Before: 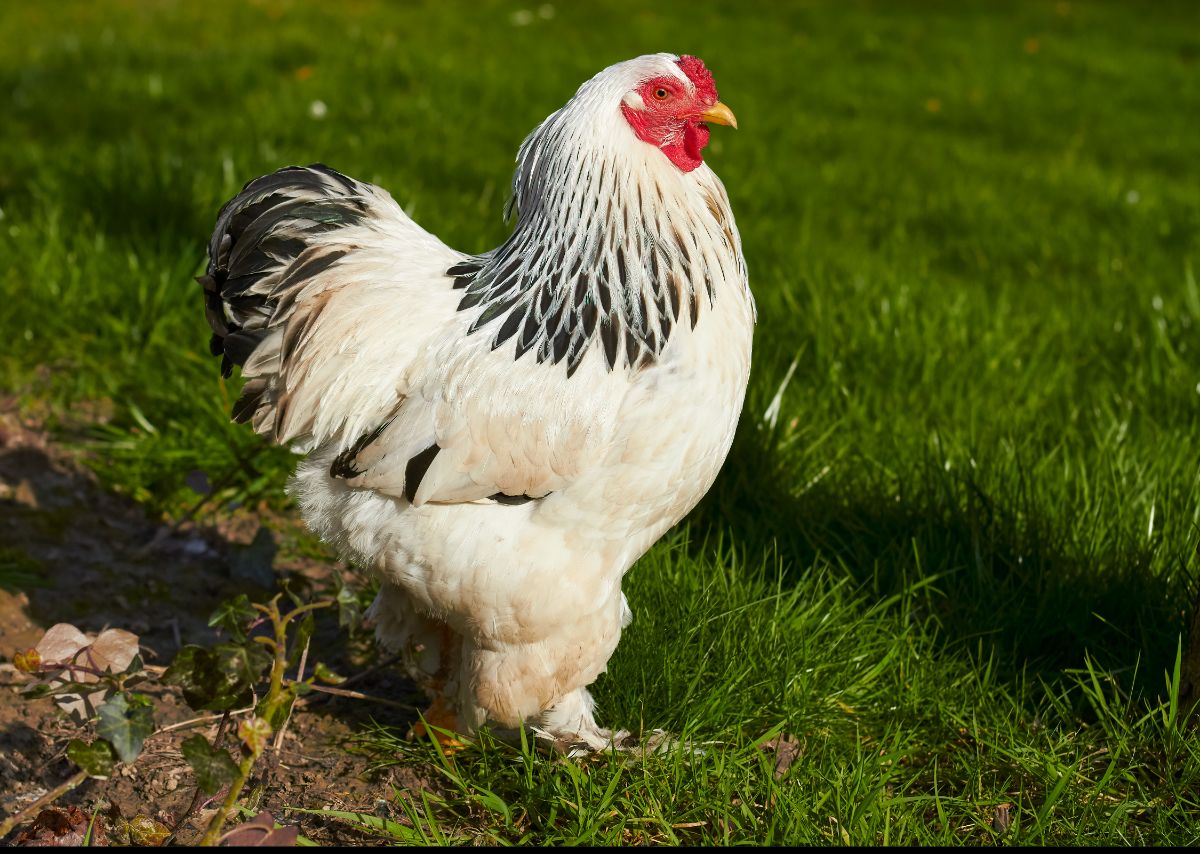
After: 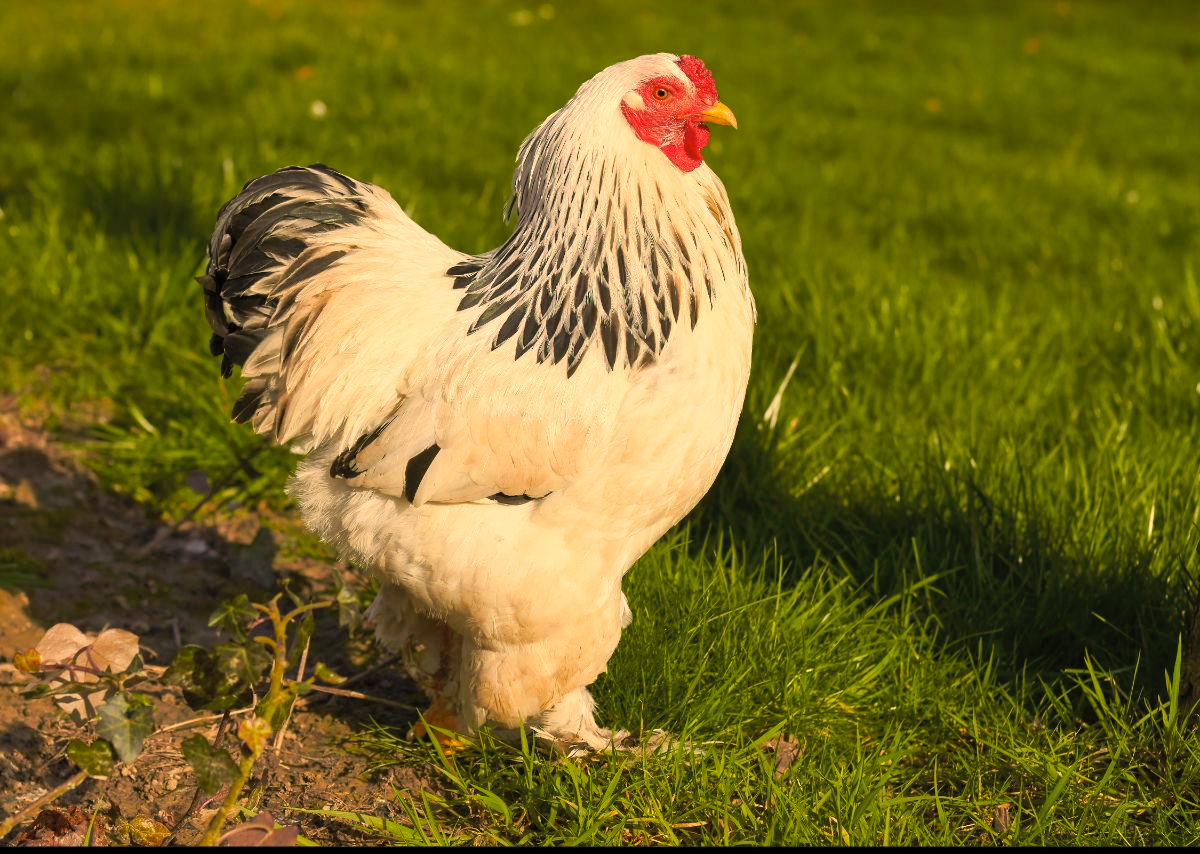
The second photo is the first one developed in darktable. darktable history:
contrast brightness saturation: brightness 0.144
color correction: highlights a* 14.88, highlights b* 32.08
tone equalizer: edges refinement/feathering 500, mask exposure compensation -1.57 EV, preserve details no
